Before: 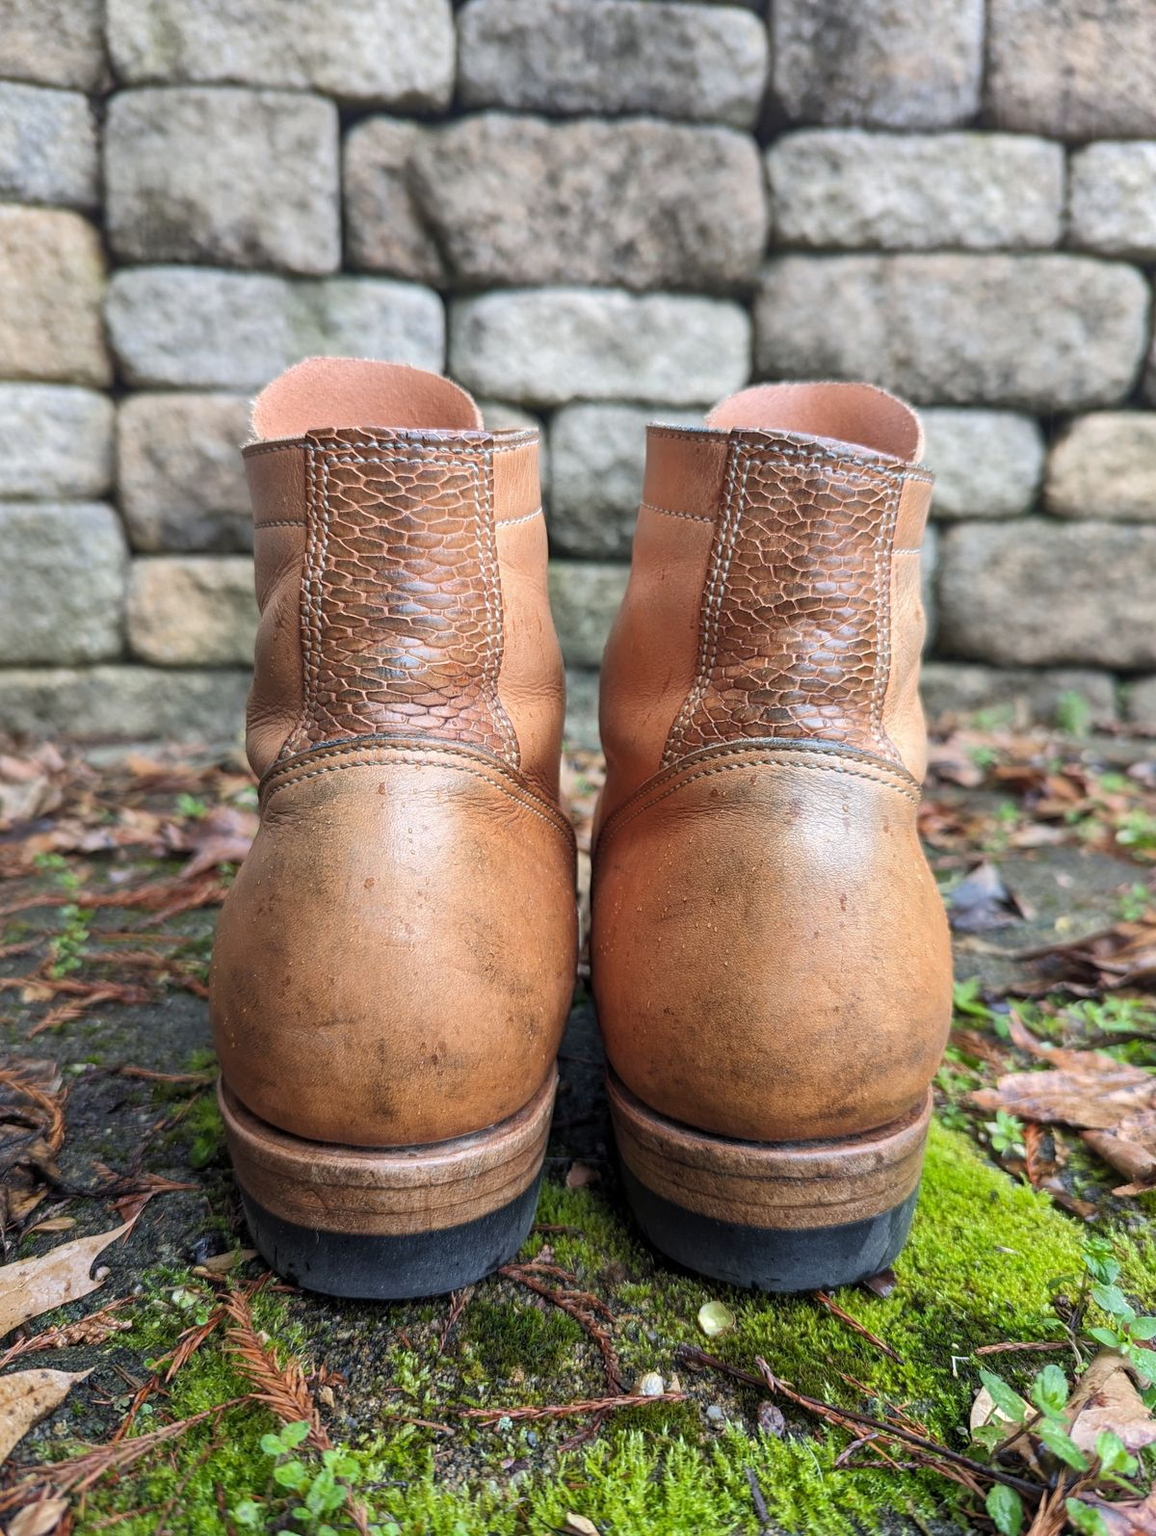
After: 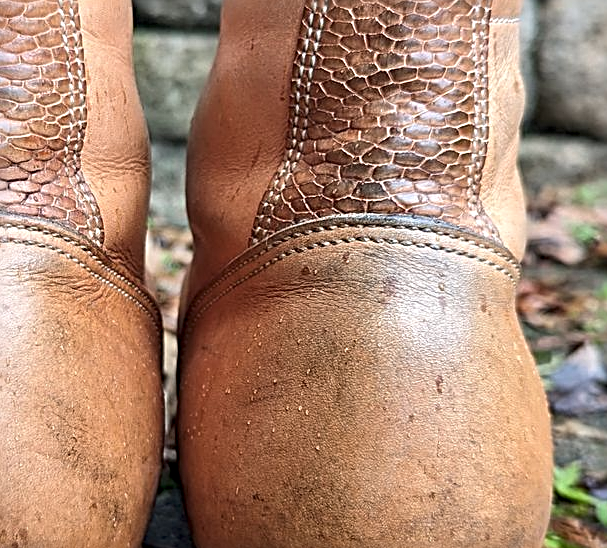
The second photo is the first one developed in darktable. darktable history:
contrast equalizer: y [[0.531, 0.548, 0.559, 0.557, 0.544, 0.527], [0.5 ×6], [0.5 ×6], [0 ×6], [0 ×6]]
crop: left 36.408%, top 34.65%, right 12.955%, bottom 30.96%
sharpen: radius 2.566, amount 0.695
